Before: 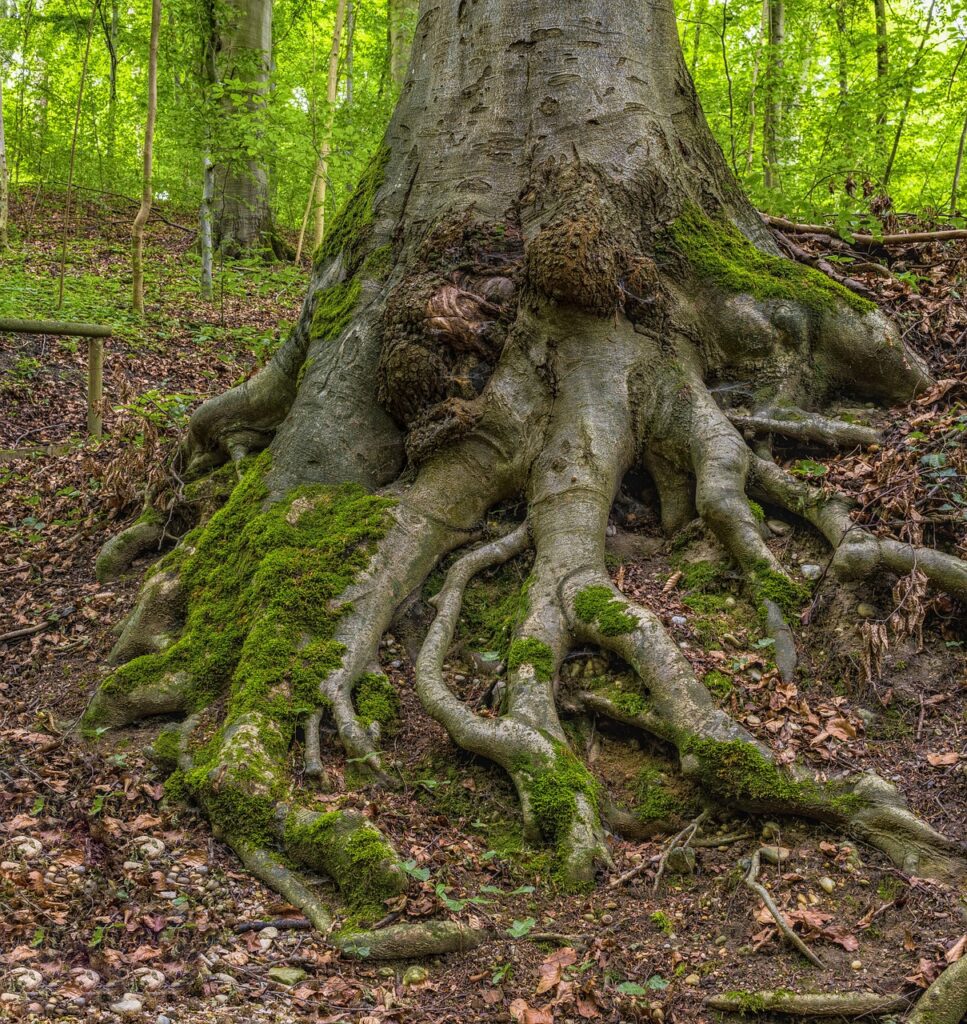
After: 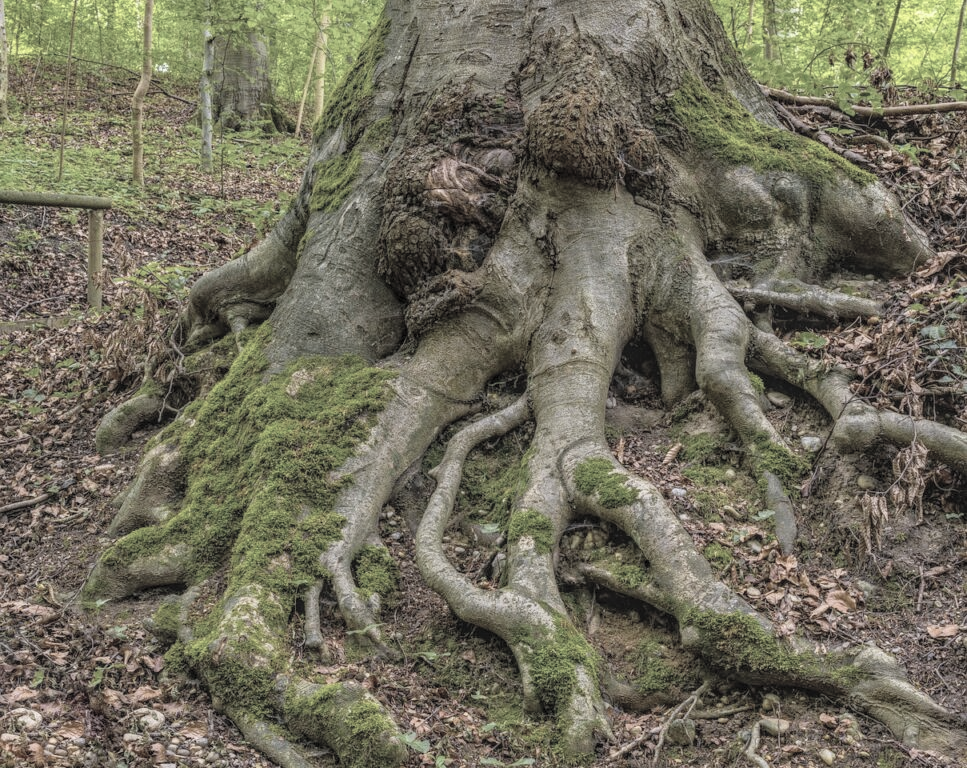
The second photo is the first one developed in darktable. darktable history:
contrast brightness saturation: brightness 0.18, saturation -0.5
crop and rotate: top 12.5%, bottom 12.5%
